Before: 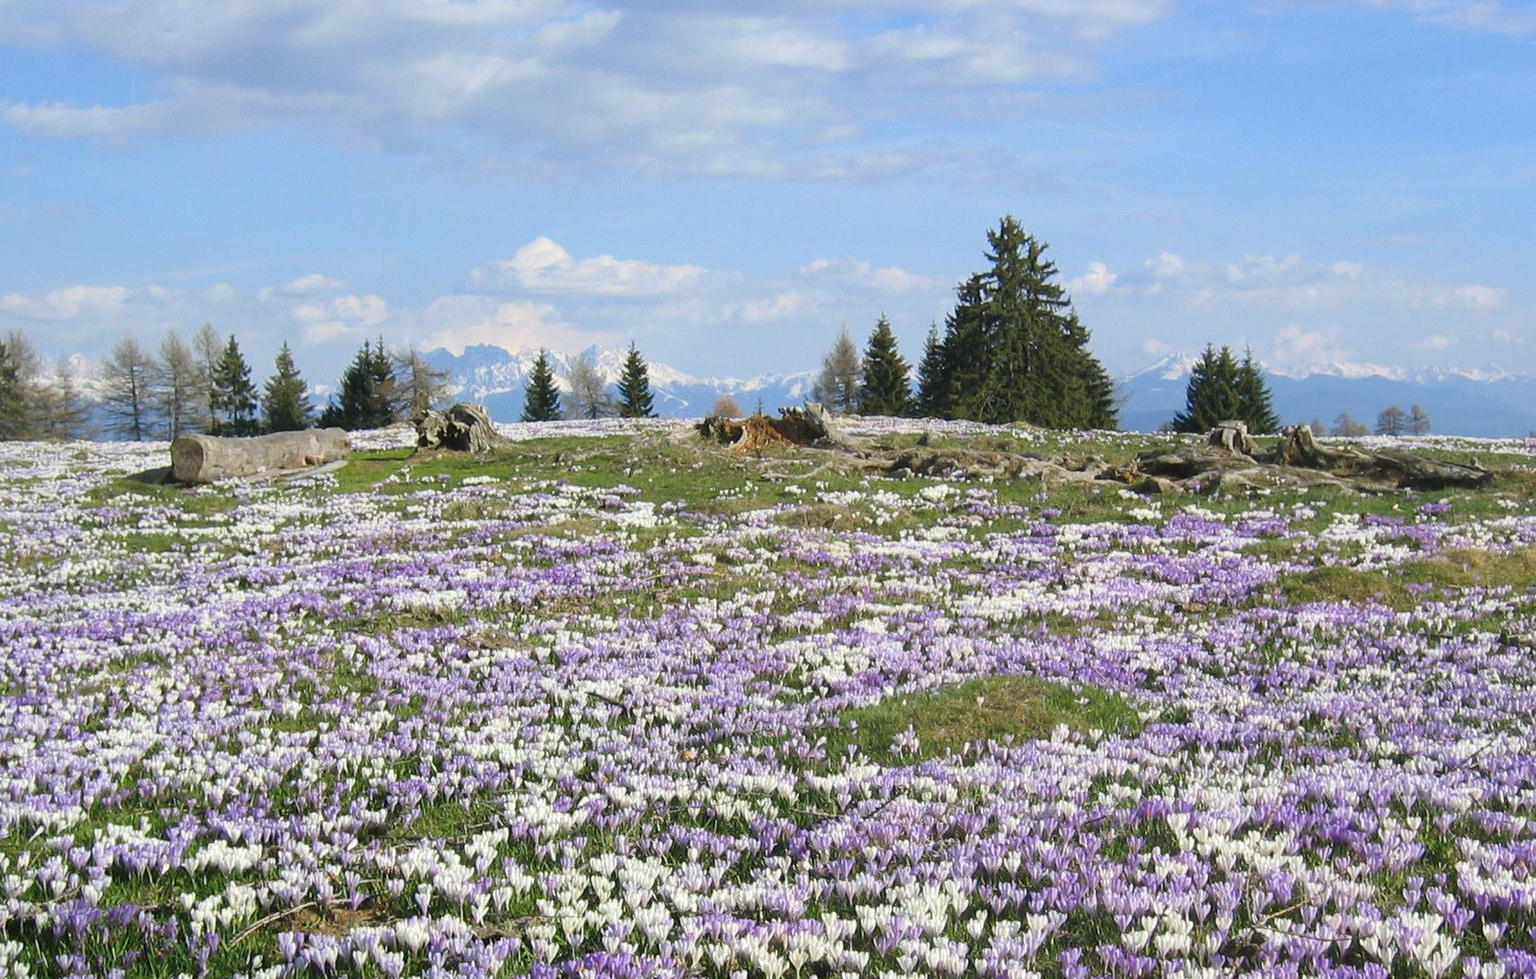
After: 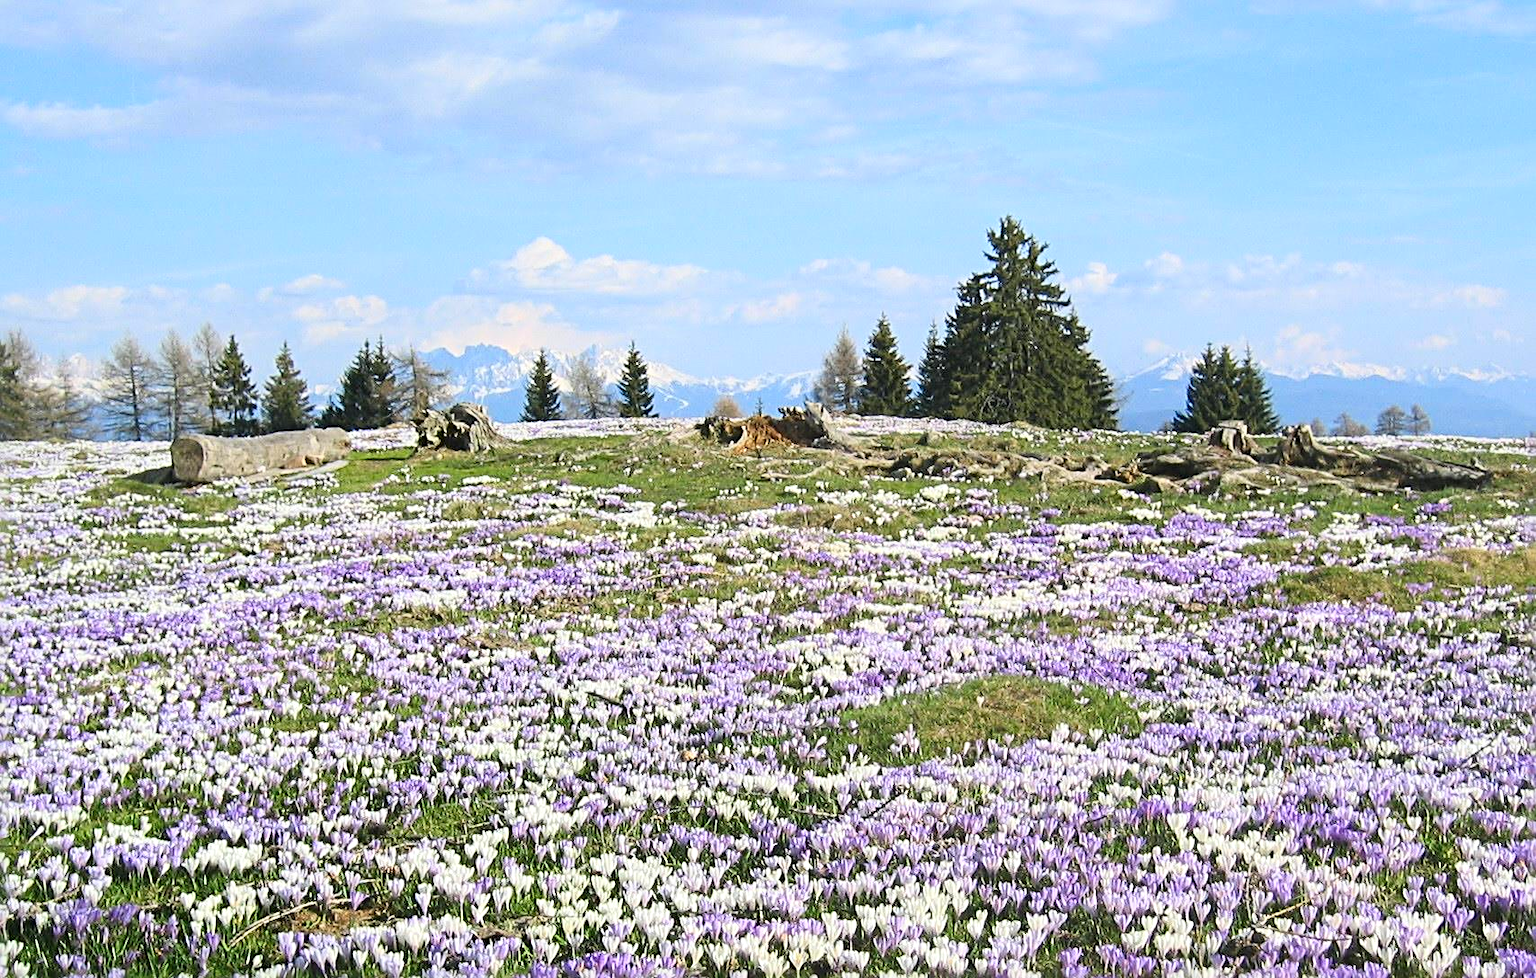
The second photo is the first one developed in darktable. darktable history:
contrast brightness saturation: contrast 0.197, brightness 0.16, saturation 0.217
sharpen: radius 3.965
